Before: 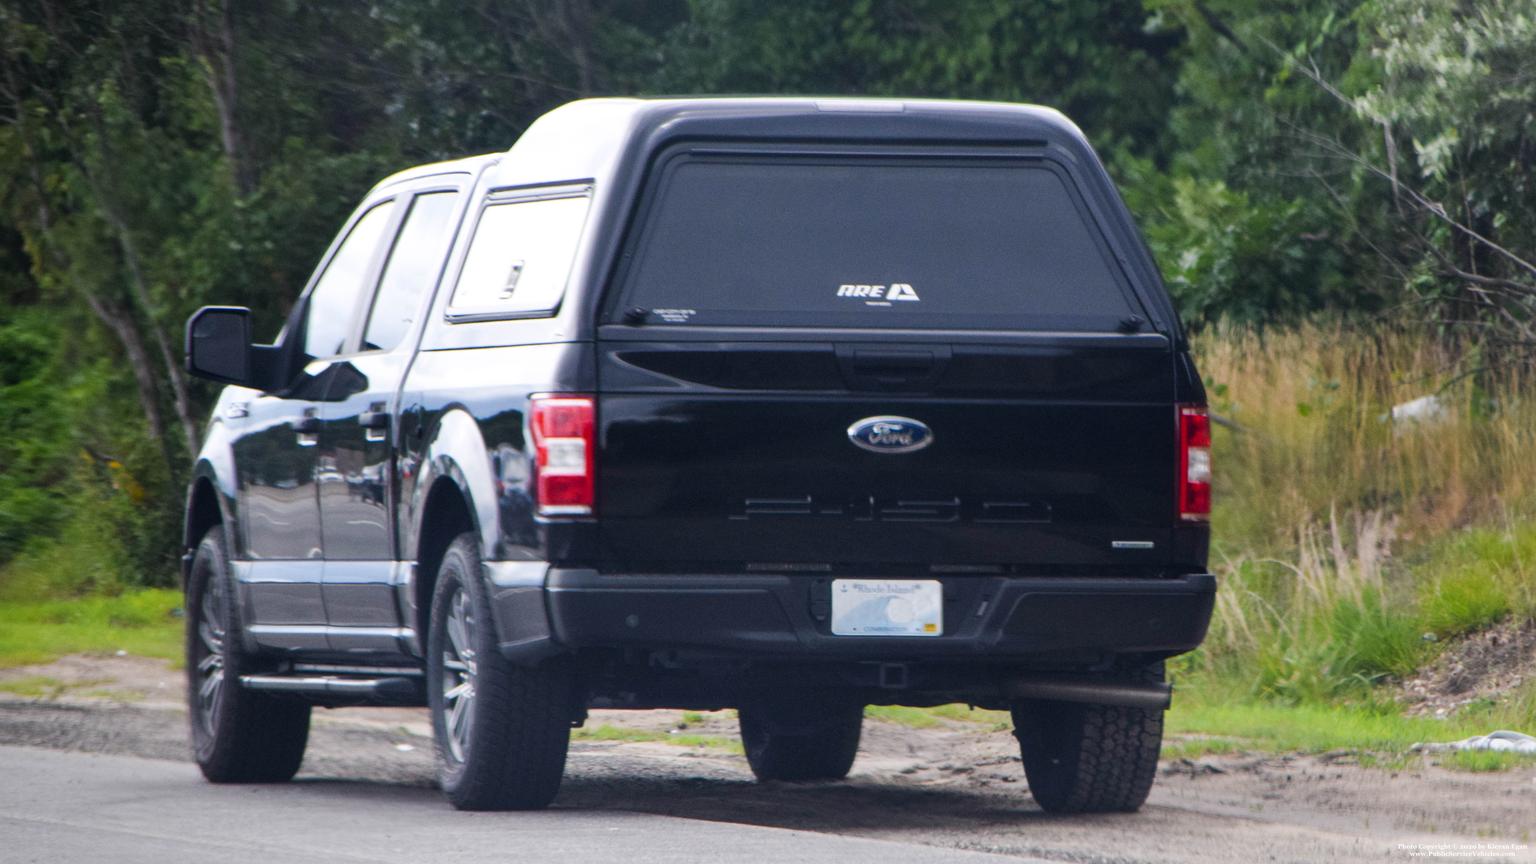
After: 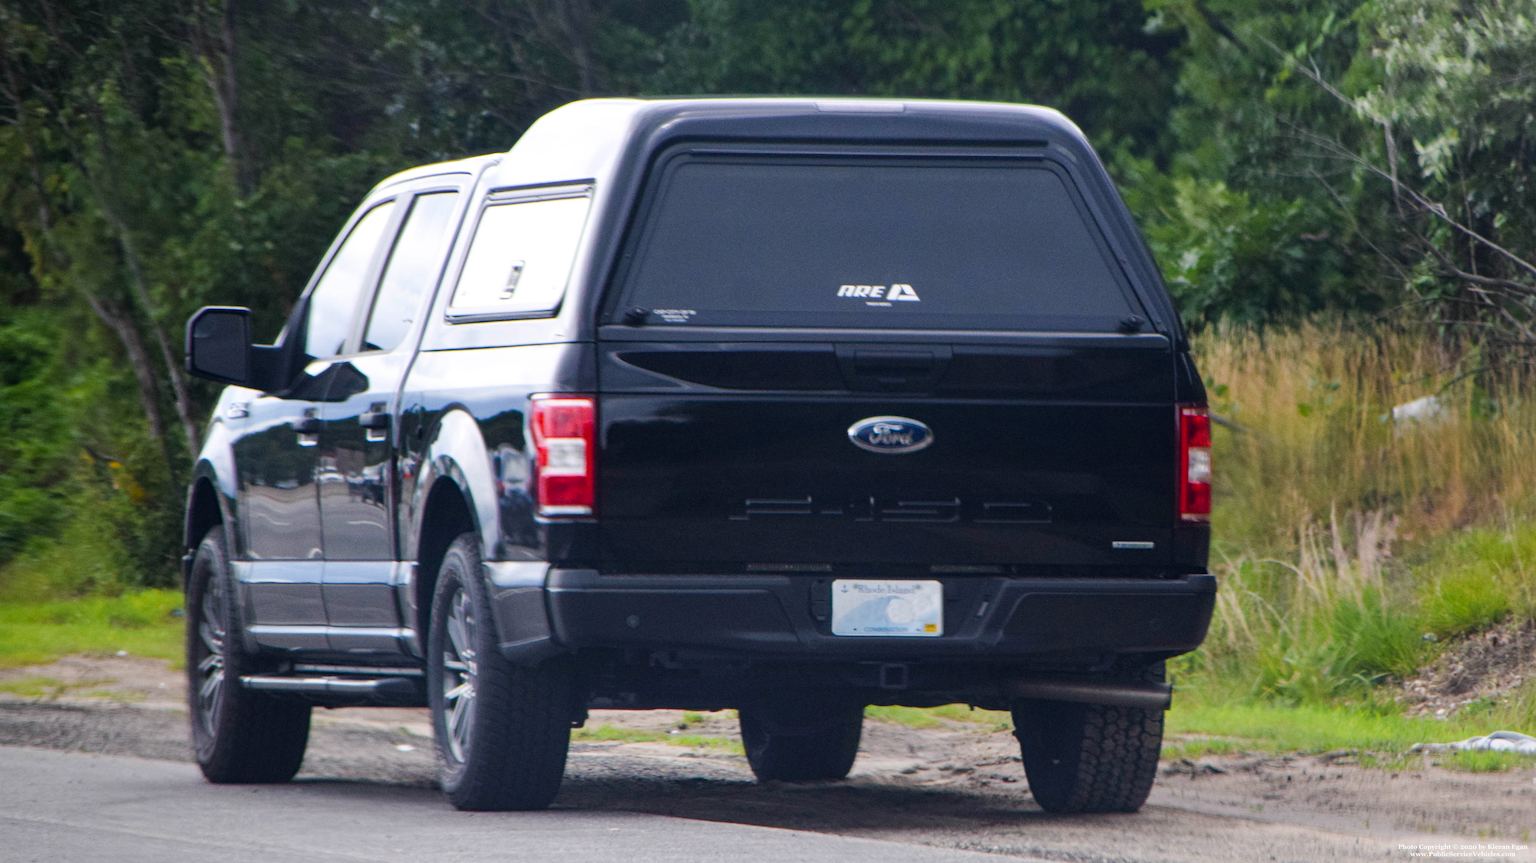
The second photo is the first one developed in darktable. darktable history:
crop: bottom 0.071%
haze removal: compatibility mode true, adaptive false
